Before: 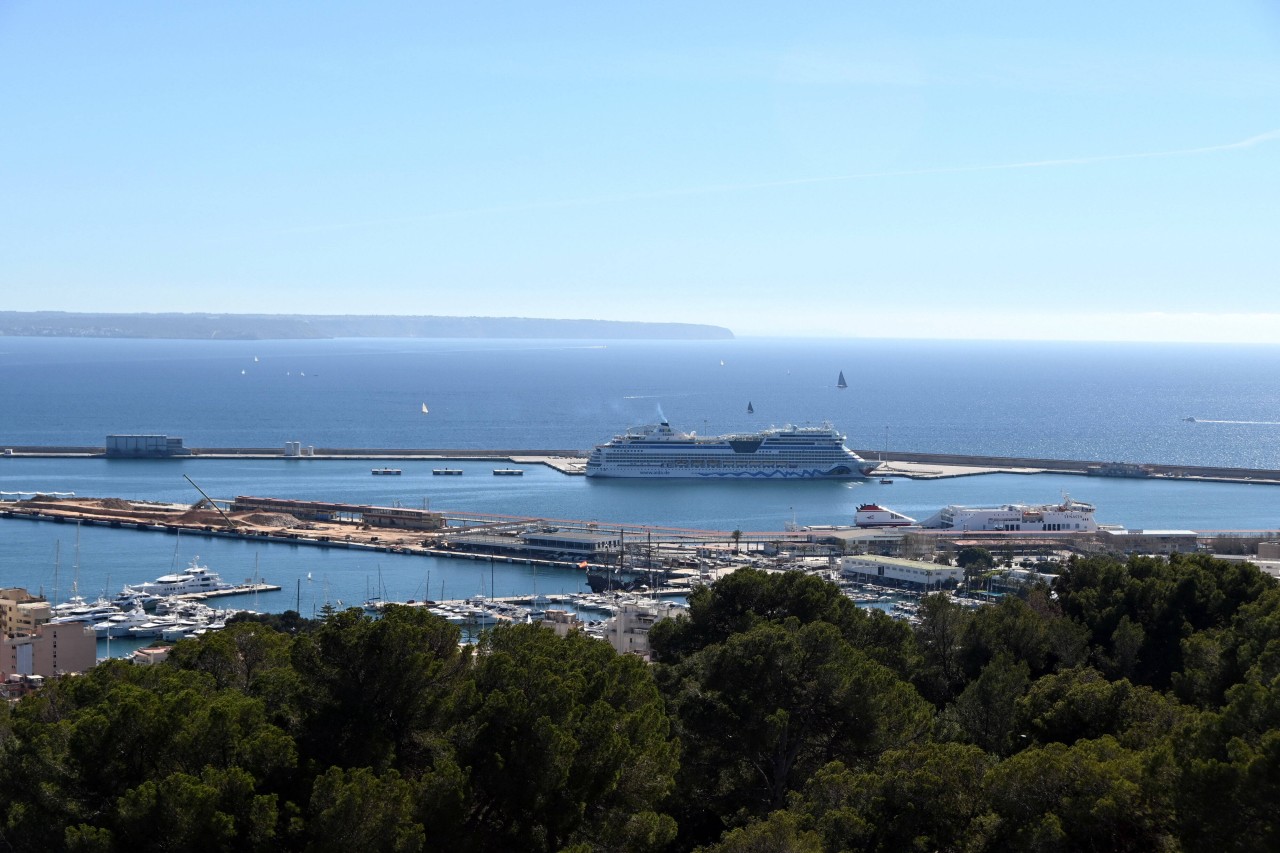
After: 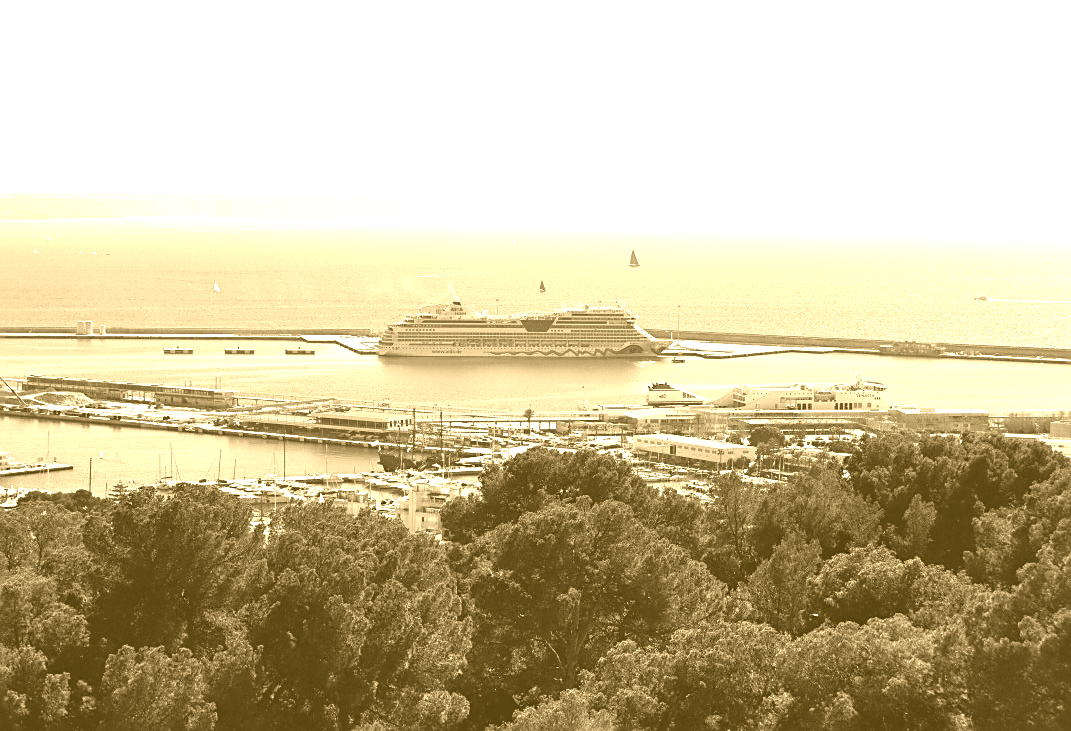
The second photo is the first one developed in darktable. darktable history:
crop: left 16.315%, top 14.246%
exposure: exposure 0.566 EV, compensate highlight preservation false
sharpen: on, module defaults
shadows and highlights: shadows 35, highlights -35, soften with gaussian
colorize: hue 36°, source mix 100%
